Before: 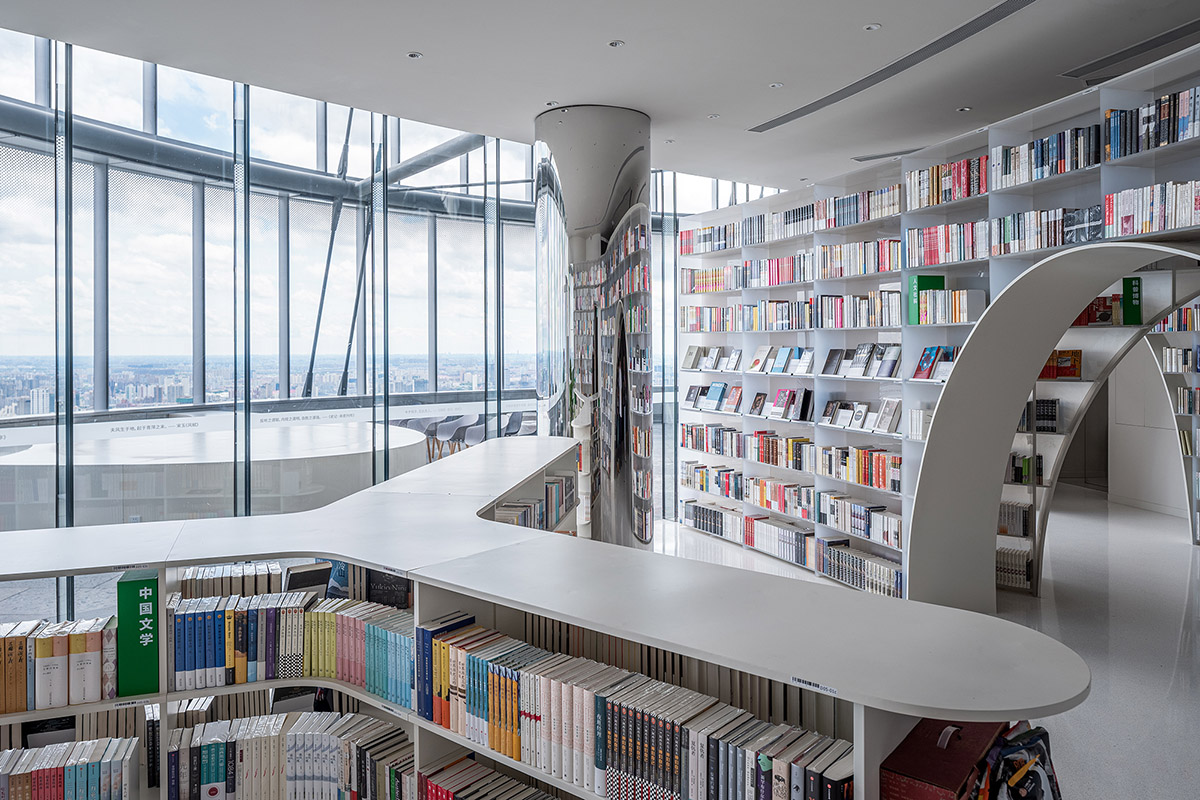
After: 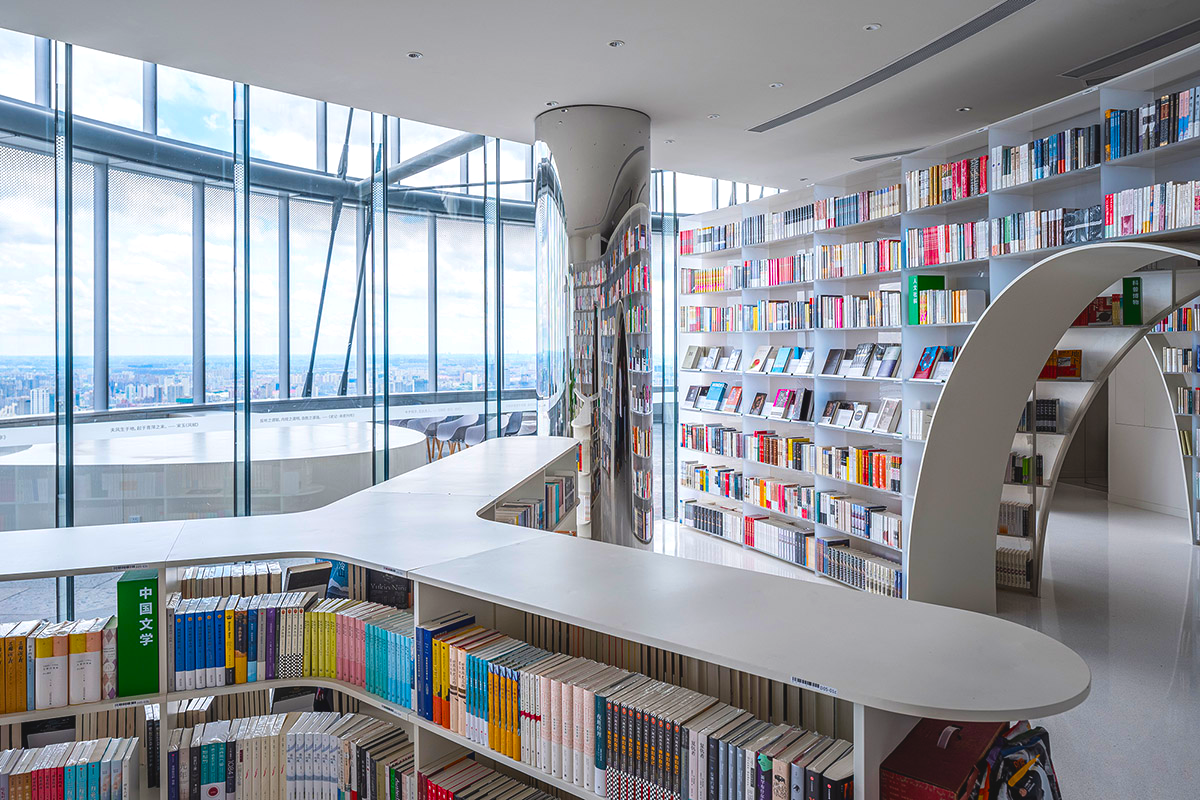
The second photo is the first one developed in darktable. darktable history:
color balance rgb: global offset › luminance 0.775%, linear chroma grading › global chroma 40.574%, perceptual saturation grading › global saturation 30.527%, contrast 5.212%
